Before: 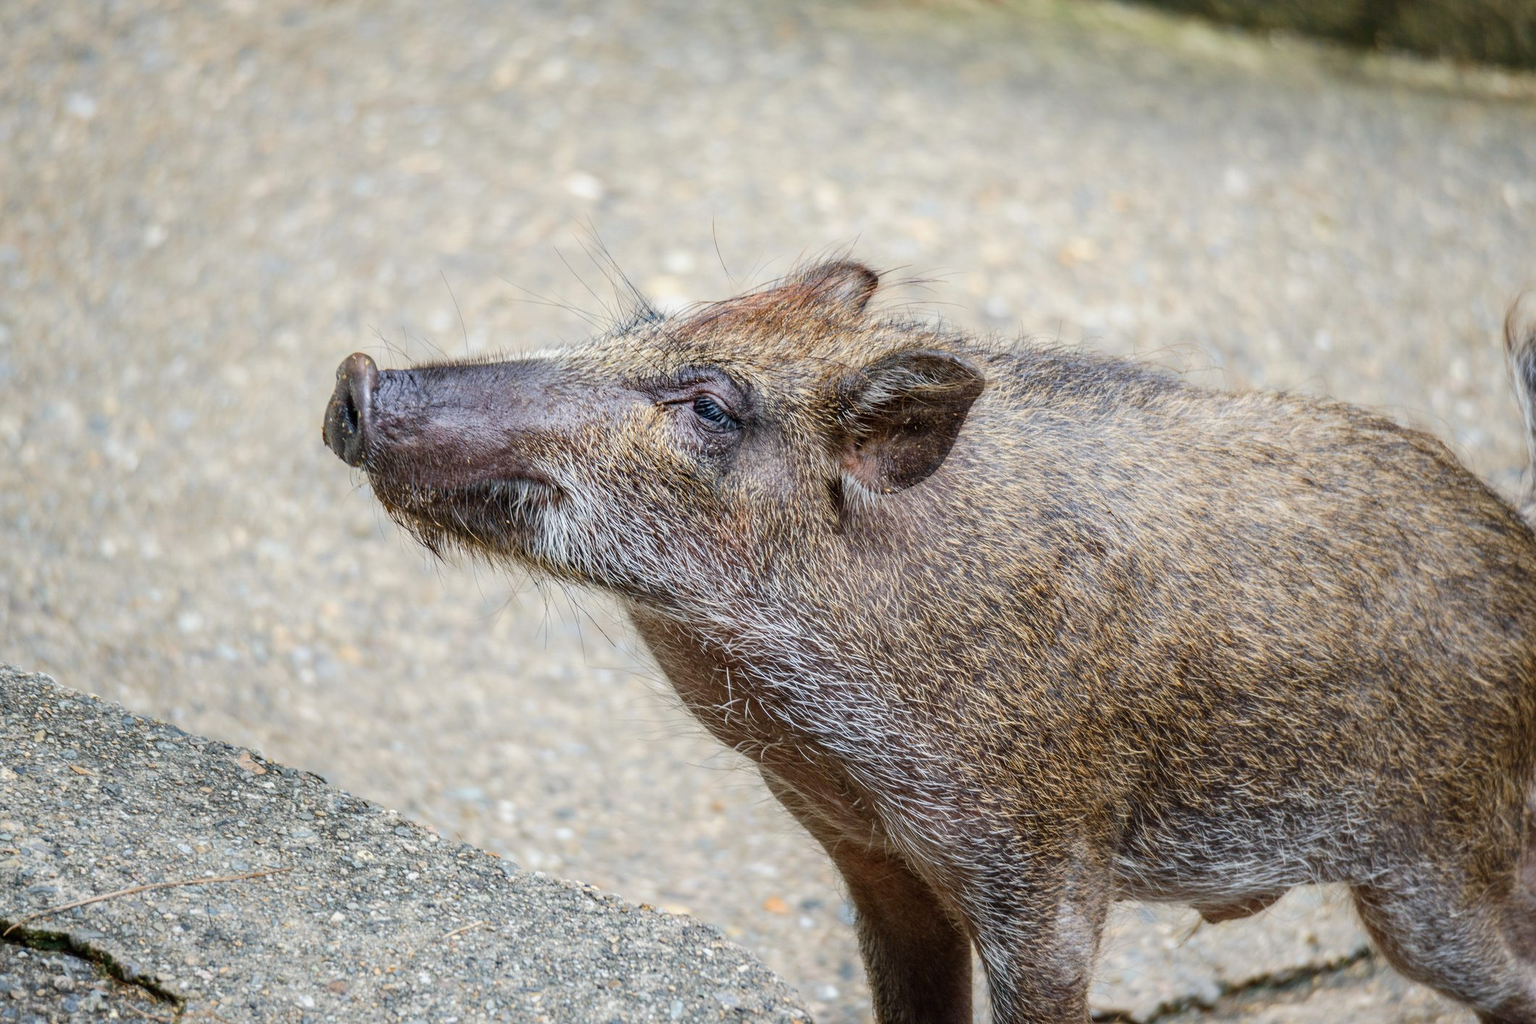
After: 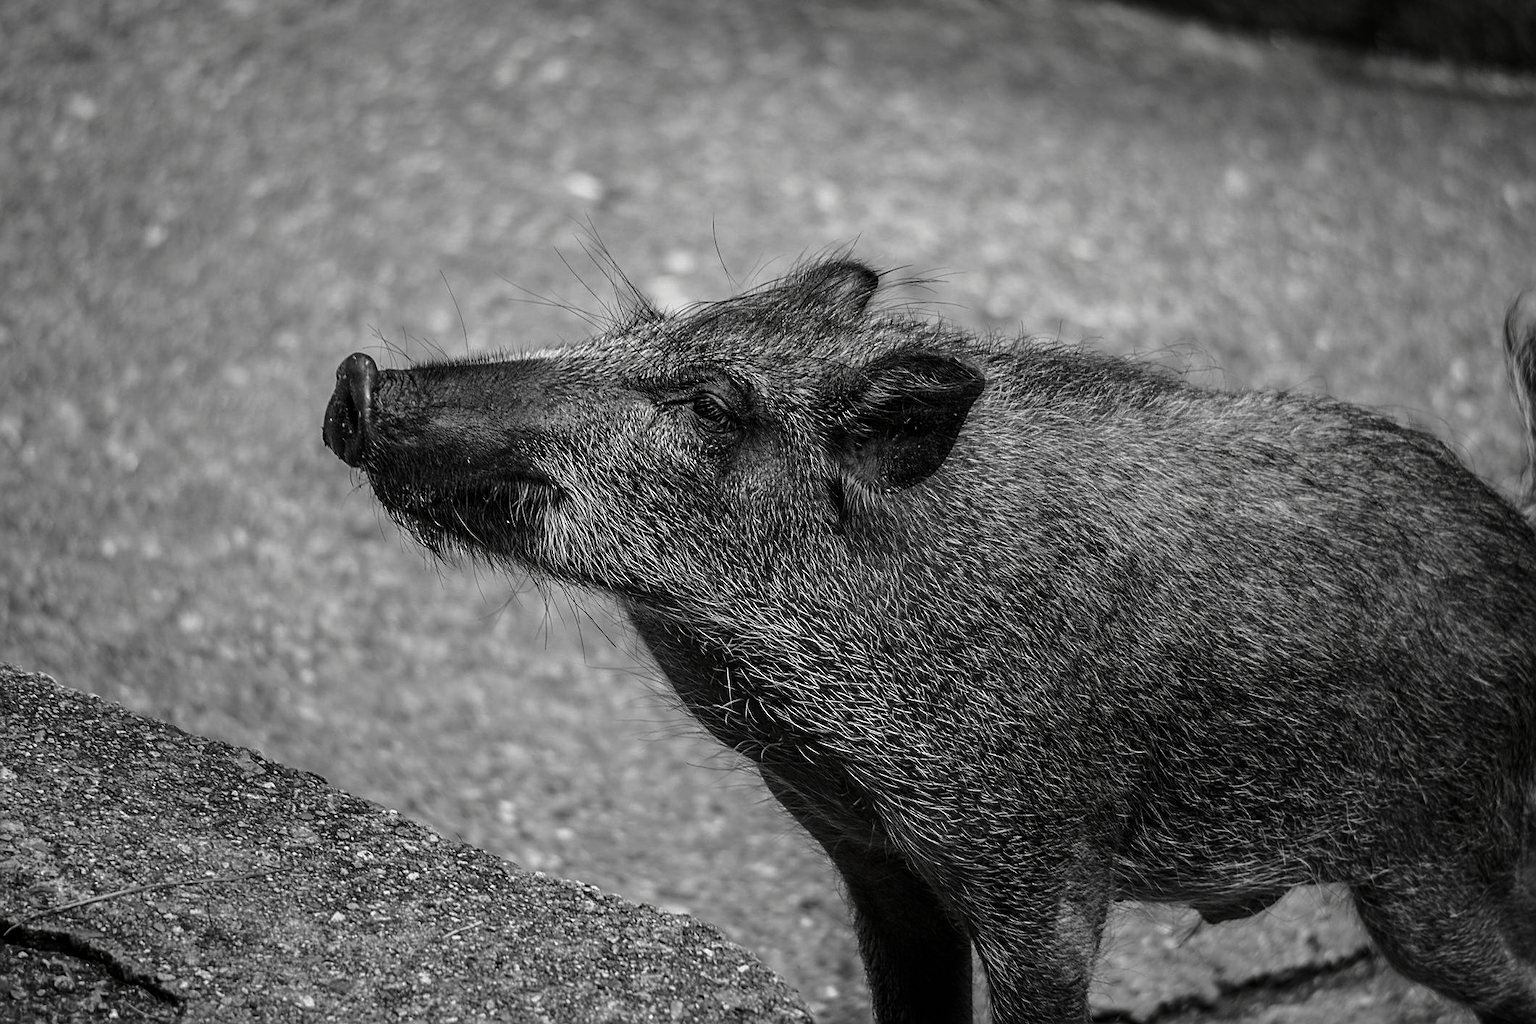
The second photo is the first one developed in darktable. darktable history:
contrast brightness saturation: contrast -0.037, brightness -0.585, saturation -0.988
sharpen: on, module defaults
color zones: curves: ch0 [(0, 0.425) (0.143, 0.422) (0.286, 0.42) (0.429, 0.419) (0.571, 0.419) (0.714, 0.42) (0.857, 0.422) (1, 0.425)]; ch1 [(0, 0.666) (0.143, 0.669) (0.286, 0.671) (0.429, 0.67) (0.571, 0.67) (0.714, 0.67) (0.857, 0.67) (1, 0.666)]
